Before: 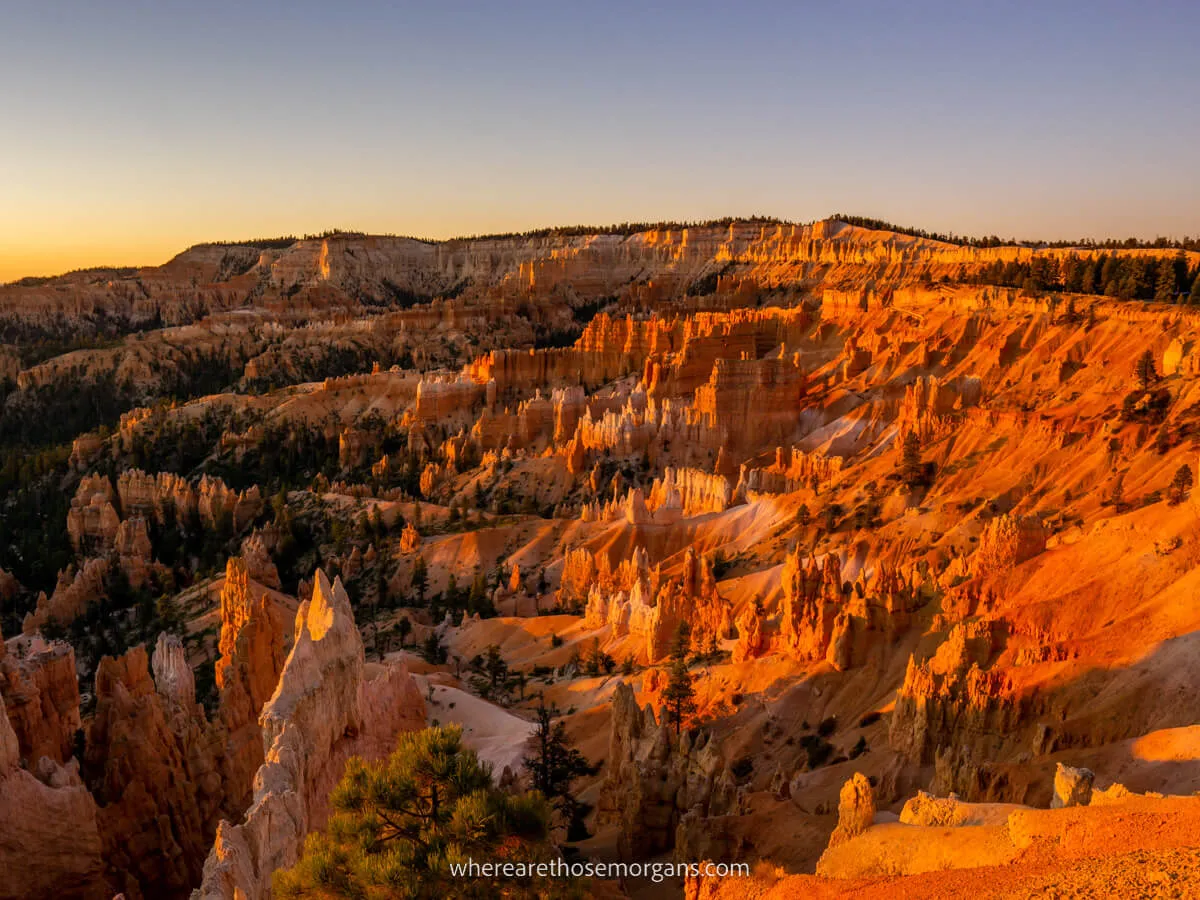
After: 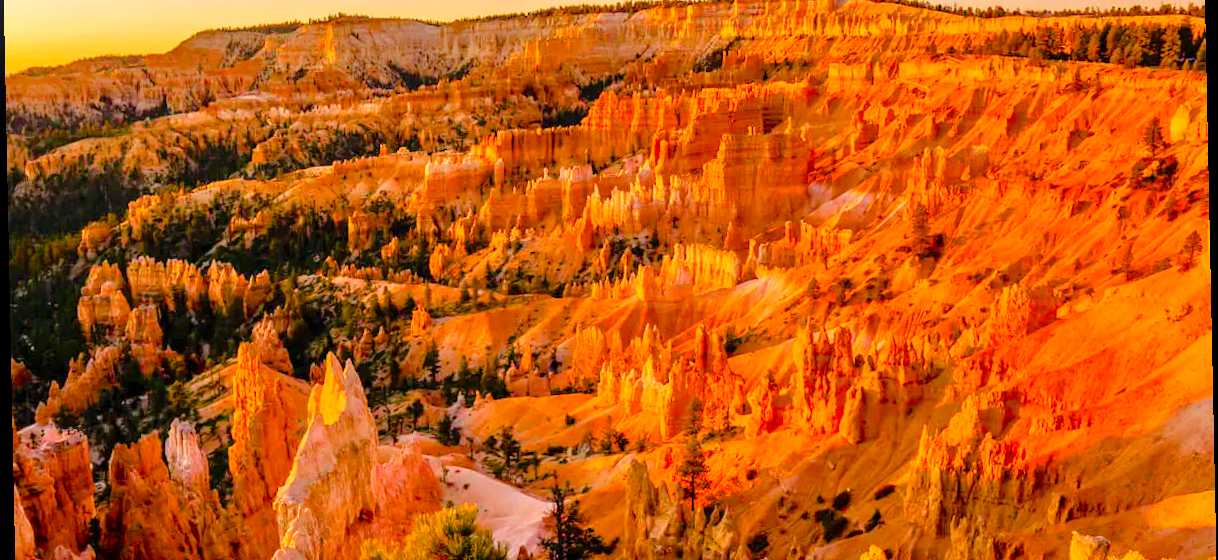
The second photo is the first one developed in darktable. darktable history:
crop and rotate: top 25.357%, bottom 13.942%
color balance rgb: perceptual saturation grading › global saturation 35%, perceptual saturation grading › highlights -25%, perceptual saturation grading › shadows 50%
tone equalizer: -7 EV 0.15 EV, -6 EV 0.6 EV, -5 EV 1.15 EV, -4 EV 1.33 EV, -3 EV 1.15 EV, -2 EV 0.6 EV, -1 EV 0.15 EV, mask exposure compensation -0.5 EV
levels: levels [0, 0.43, 0.984]
white balance: emerald 1
bloom: size 9%, threshold 100%, strength 7%
rotate and perspective: rotation -1.17°, automatic cropping off
